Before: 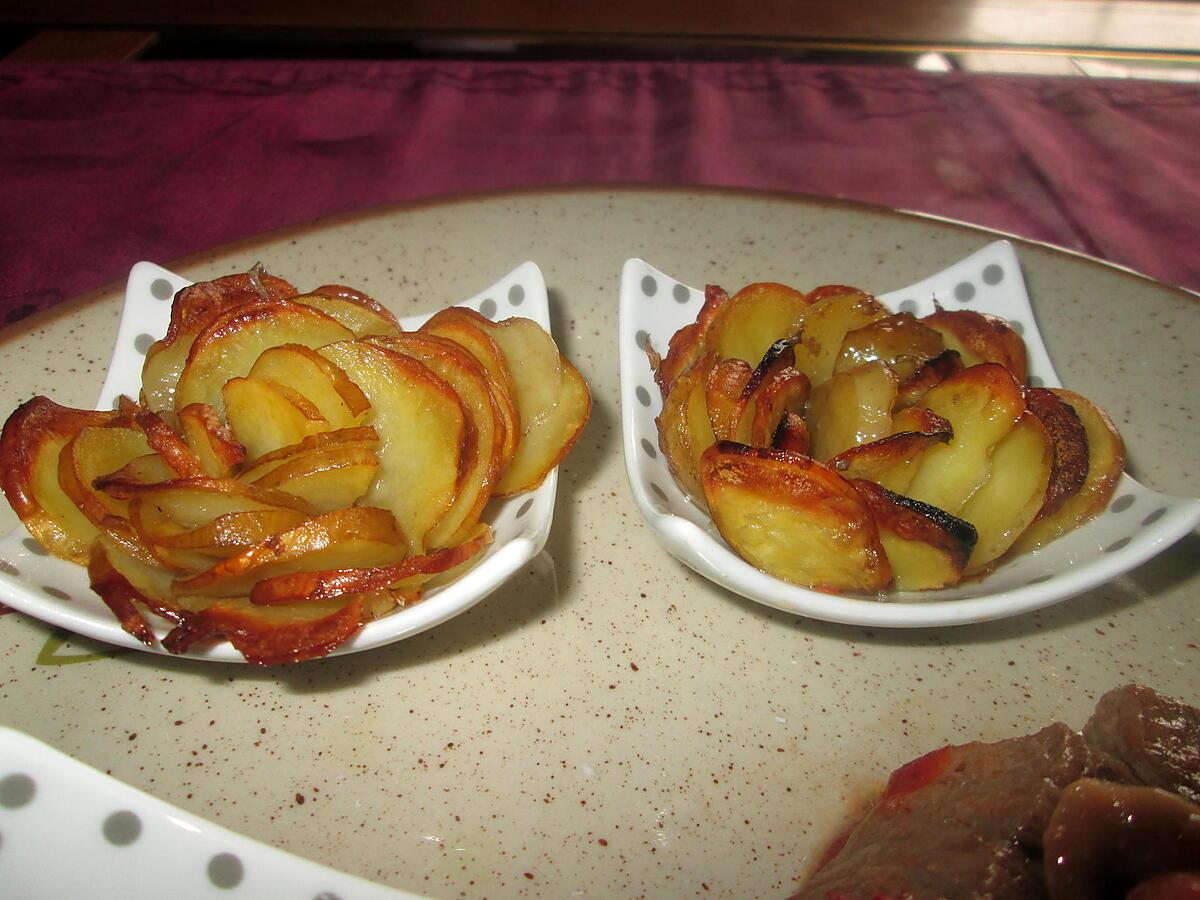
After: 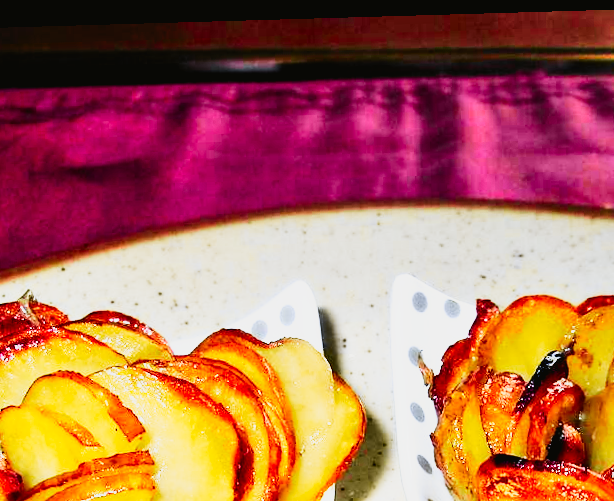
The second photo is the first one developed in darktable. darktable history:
base curve: curves: ch0 [(0, 0) (0.007, 0.004) (0.027, 0.03) (0.046, 0.07) (0.207, 0.54) (0.442, 0.872) (0.673, 0.972) (1, 1)], preserve colors none
crop: left 19.556%, right 30.401%, bottom 46.458%
white balance: red 0.948, green 1.02, blue 1.176
contrast equalizer: octaves 7, y [[0.627 ×6], [0.563 ×6], [0 ×6], [0 ×6], [0 ×6]]
tone curve: curves: ch0 [(0, 0.017) (0.239, 0.277) (0.508, 0.593) (0.826, 0.855) (1, 0.945)]; ch1 [(0, 0) (0.401, 0.42) (0.442, 0.47) (0.492, 0.498) (0.511, 0.504) (0.555, 0.586) (0.681, 0.739) (1, 1)]; ch2 [(0, 0) (0.411, 0.433) (0.5, 0.504) (0.545, 0.574) (1, 1)], color space Lab, independent channels, preserve colors none
exposure: compensate highlight preservation false
rotate and perspective: rotation -1.77°, lens shift (horizontal) 0.004, automatic cropping off
